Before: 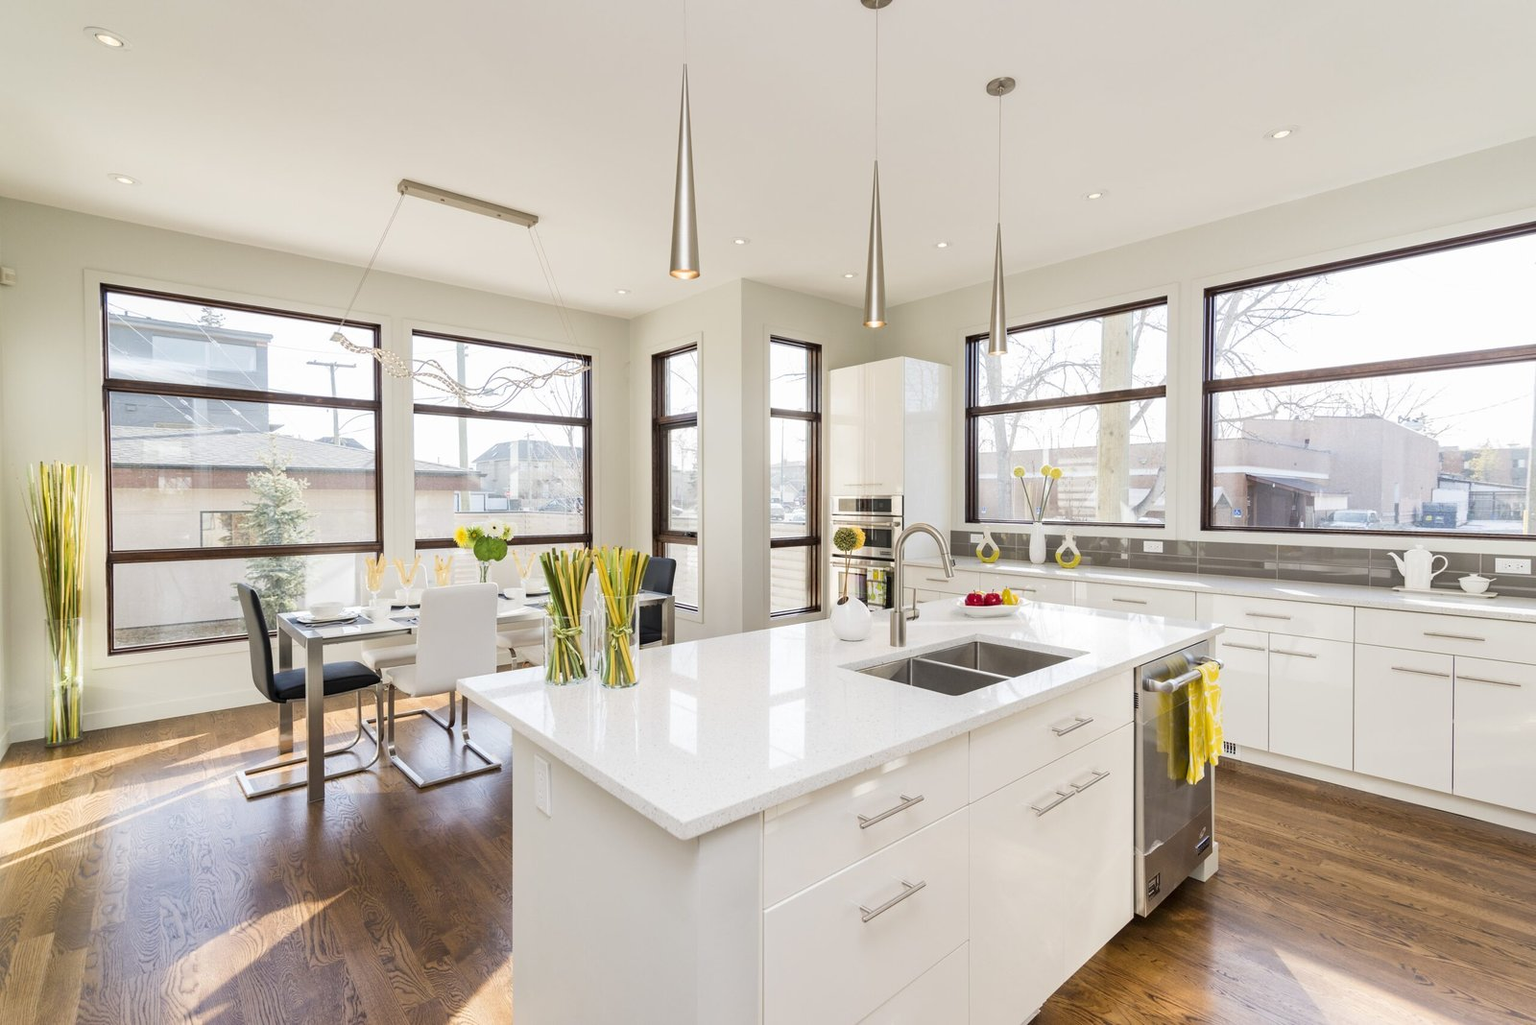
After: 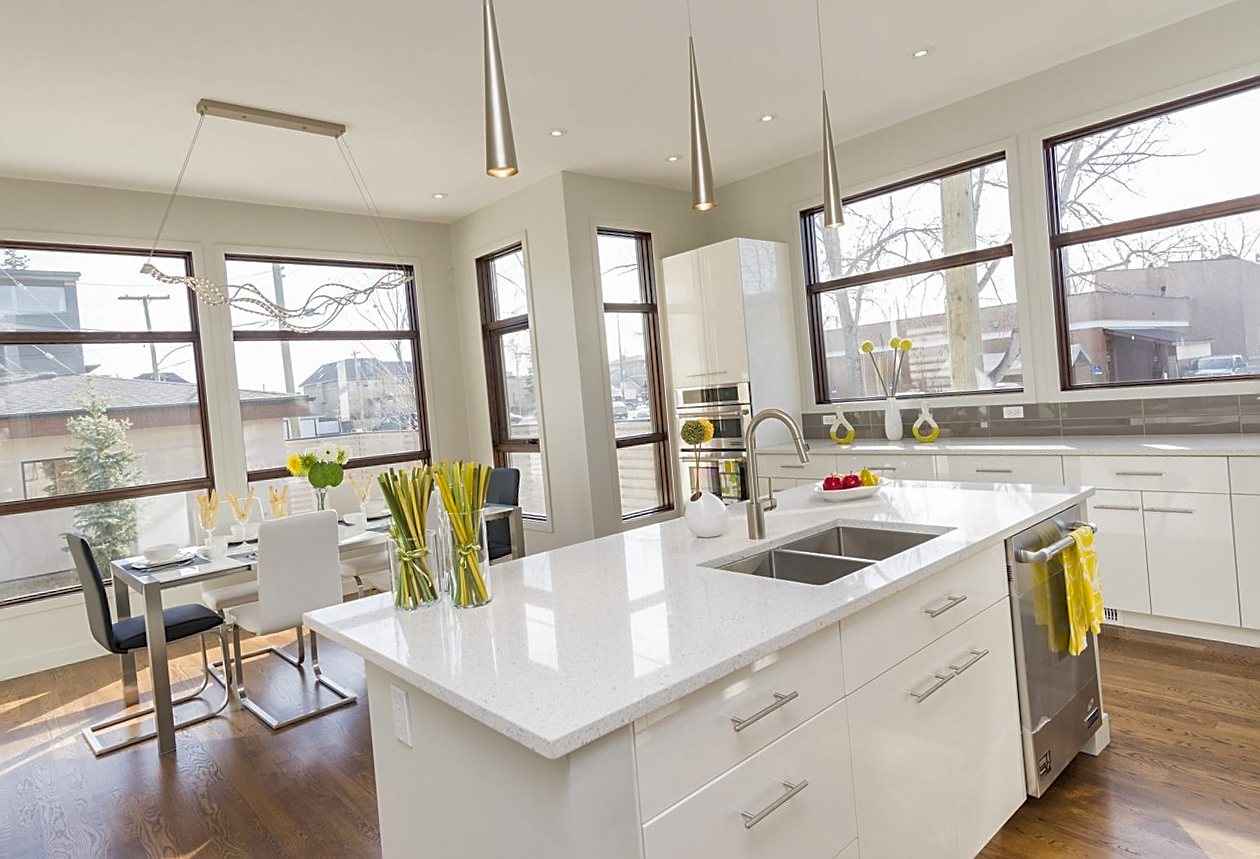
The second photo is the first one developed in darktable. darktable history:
crop: left 9.807%, top 6.259%, right 7.334%, bottom 2.177%
shadows and highlights: on, module defaults
rotate and perspective: rotation -5°, crop left 0.05, crop right 0.952, crop top 0.11, crop bottom 0.89
sharpen: on, module defaults
